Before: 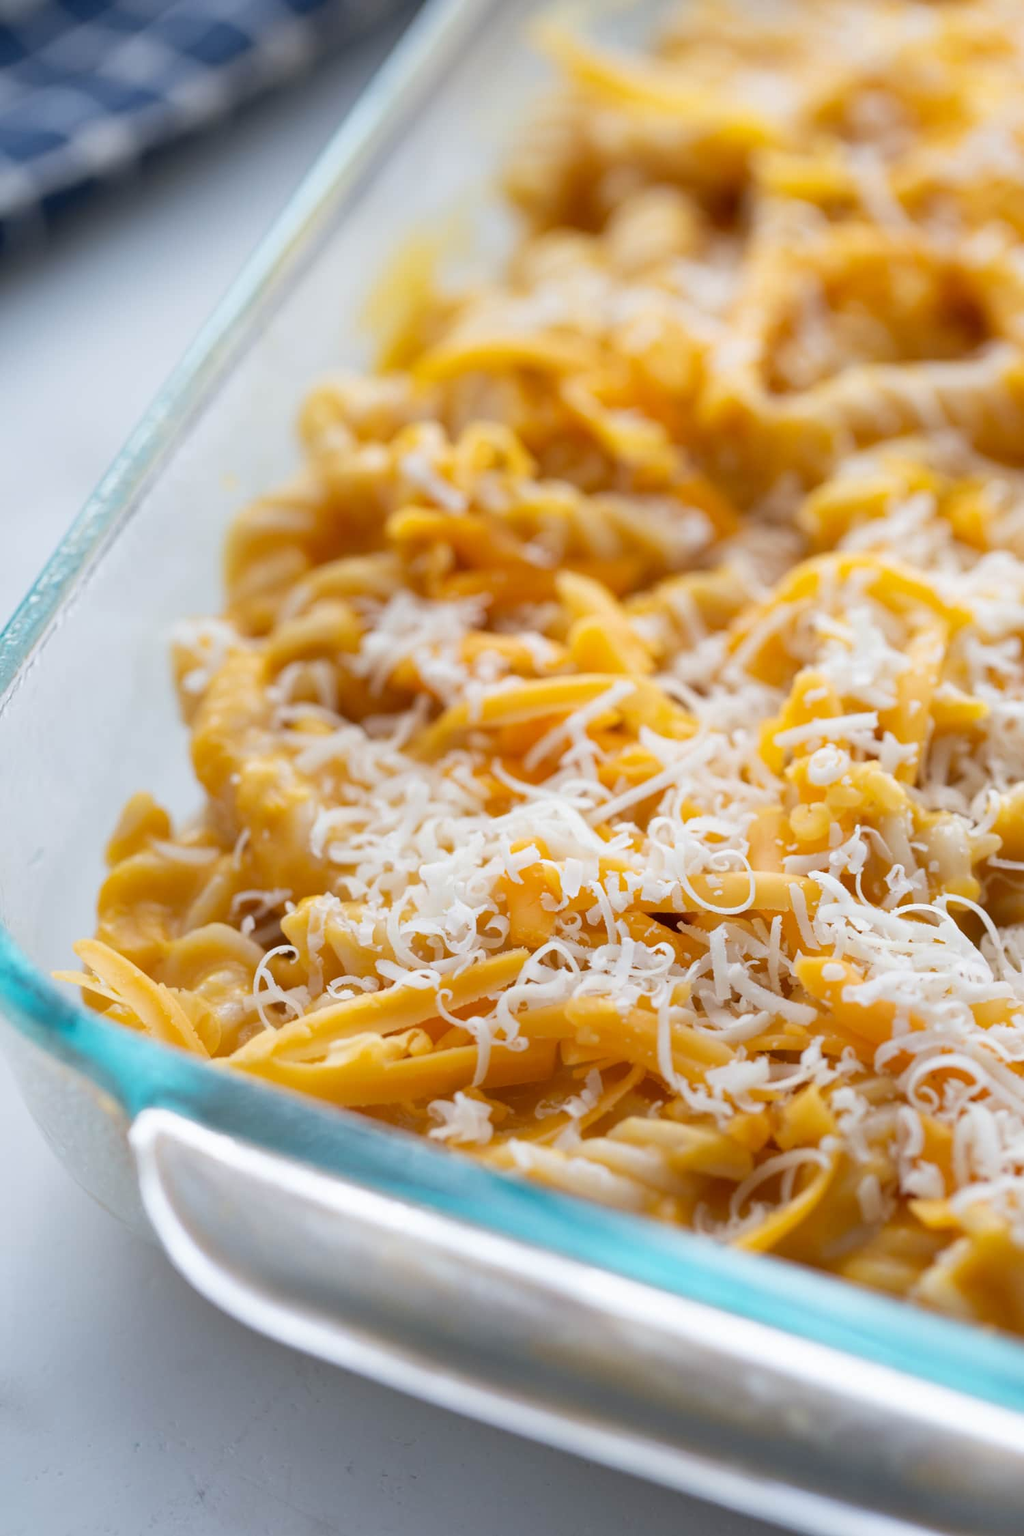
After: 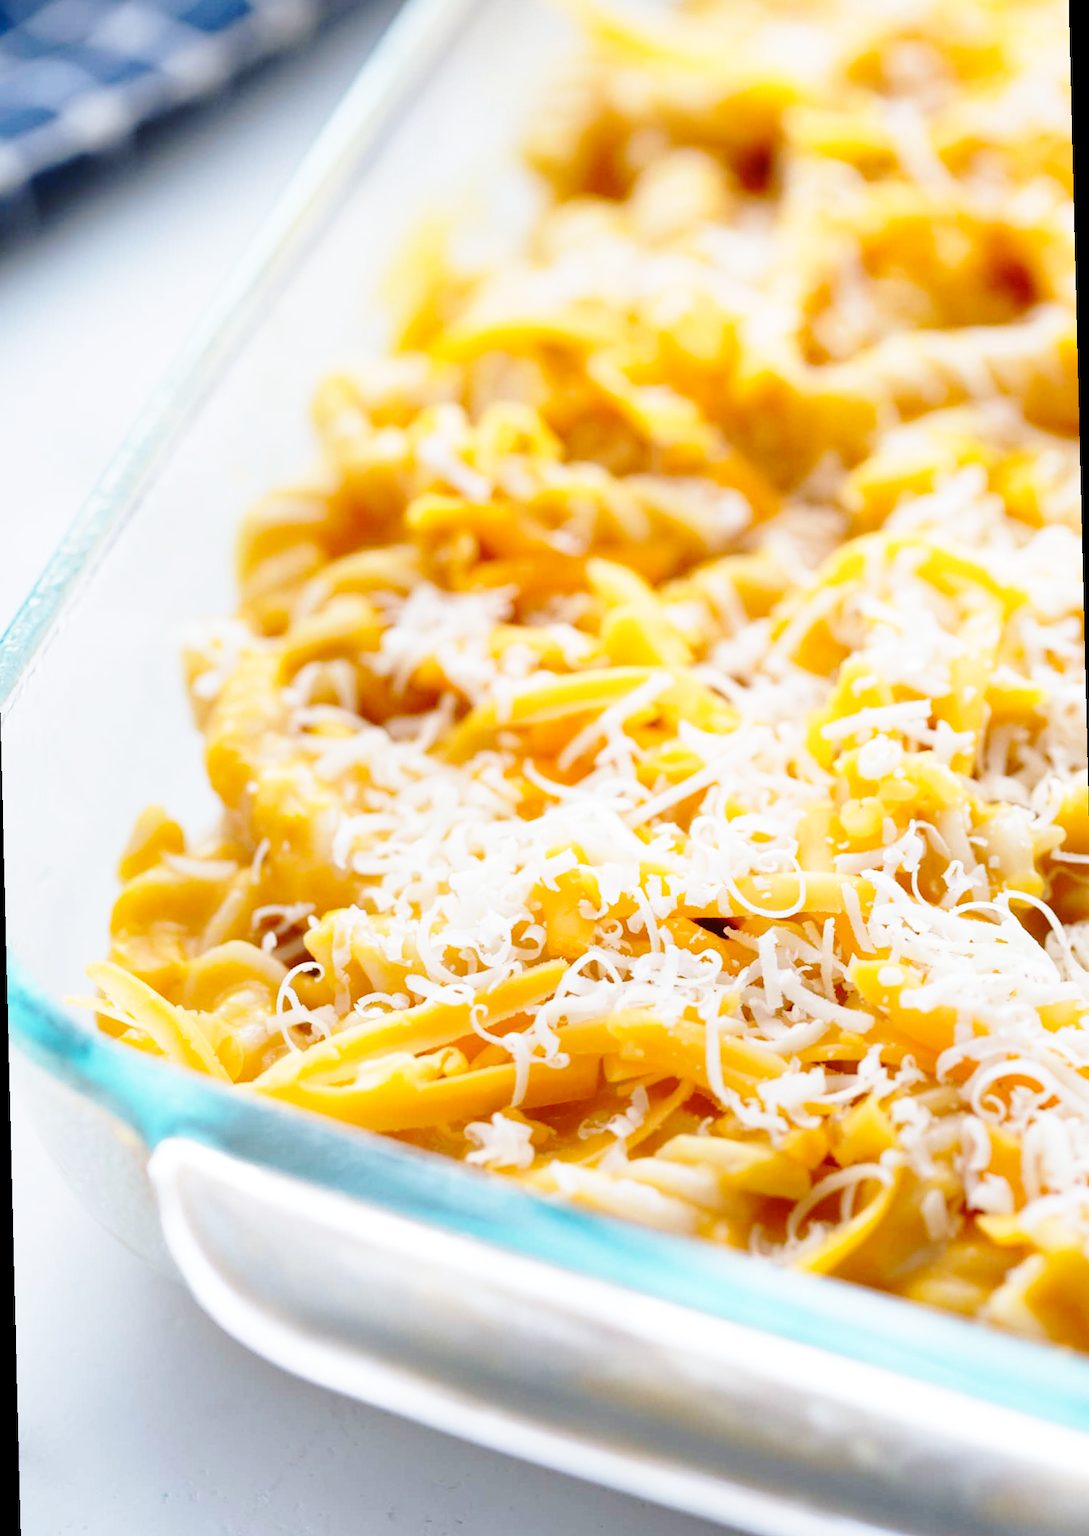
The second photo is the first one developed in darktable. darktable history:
base curve: curves: ch0 [(0, 0) (0.032, 0.037) (0.105, 0.228) (0.435, 0.76) (0.856, 0.983) (1, 1)], preserve colors none
rotate and perspective: rotation -1.42°, crop left 0.016, crop right 0.984, crop top 0.035, crop bottom 0.965
